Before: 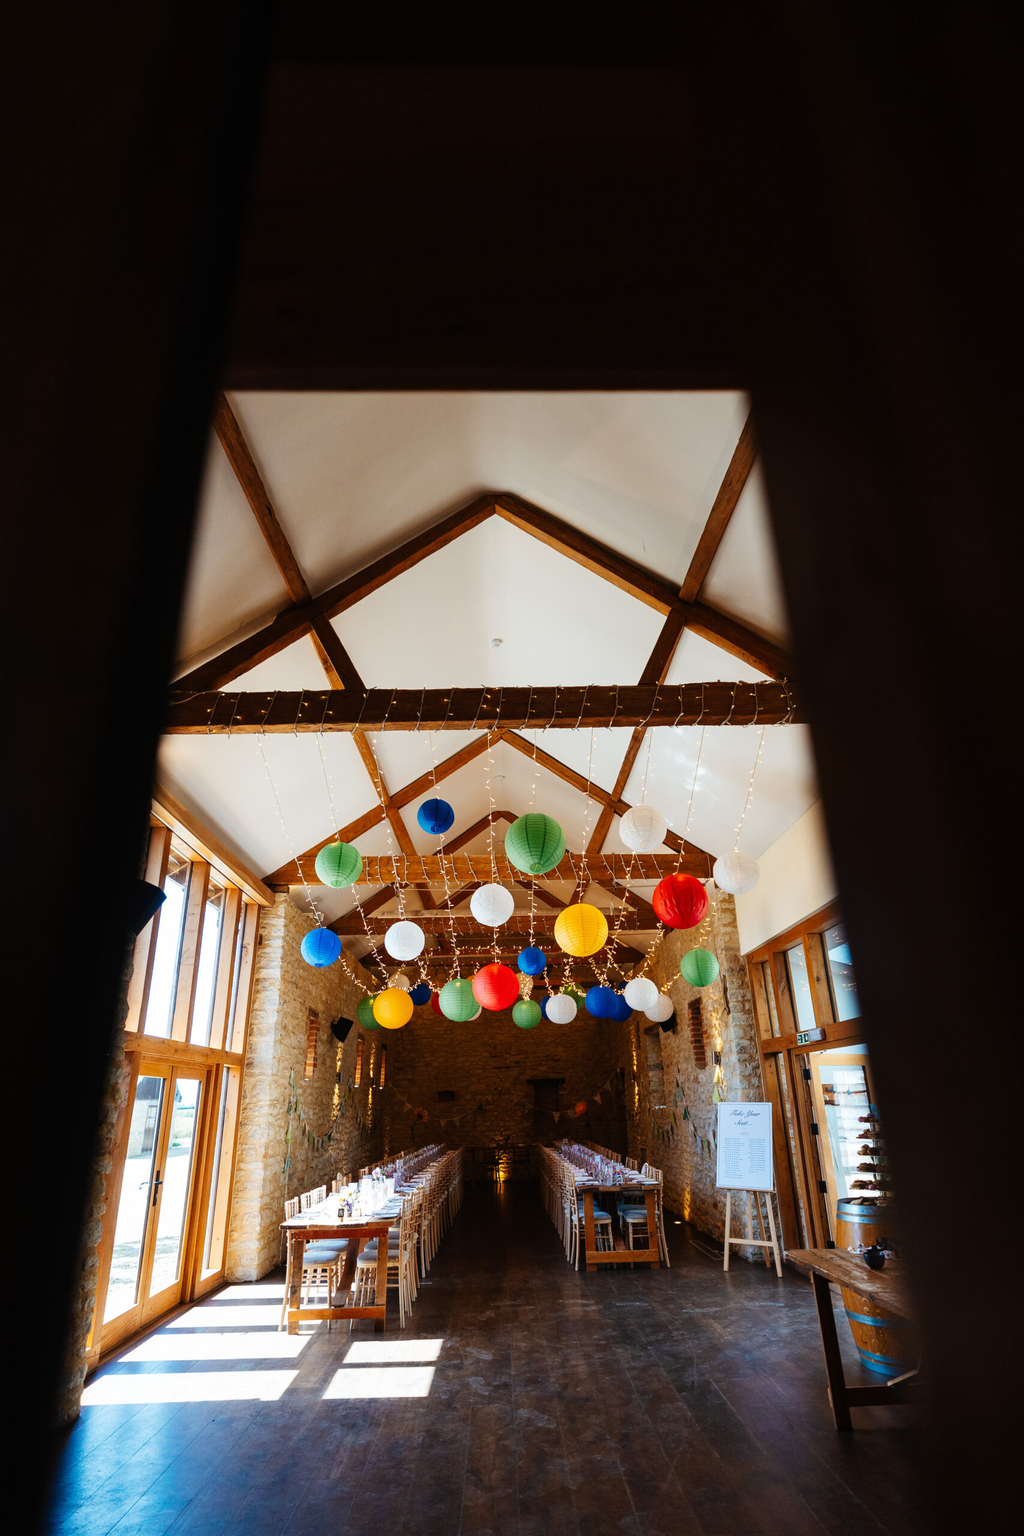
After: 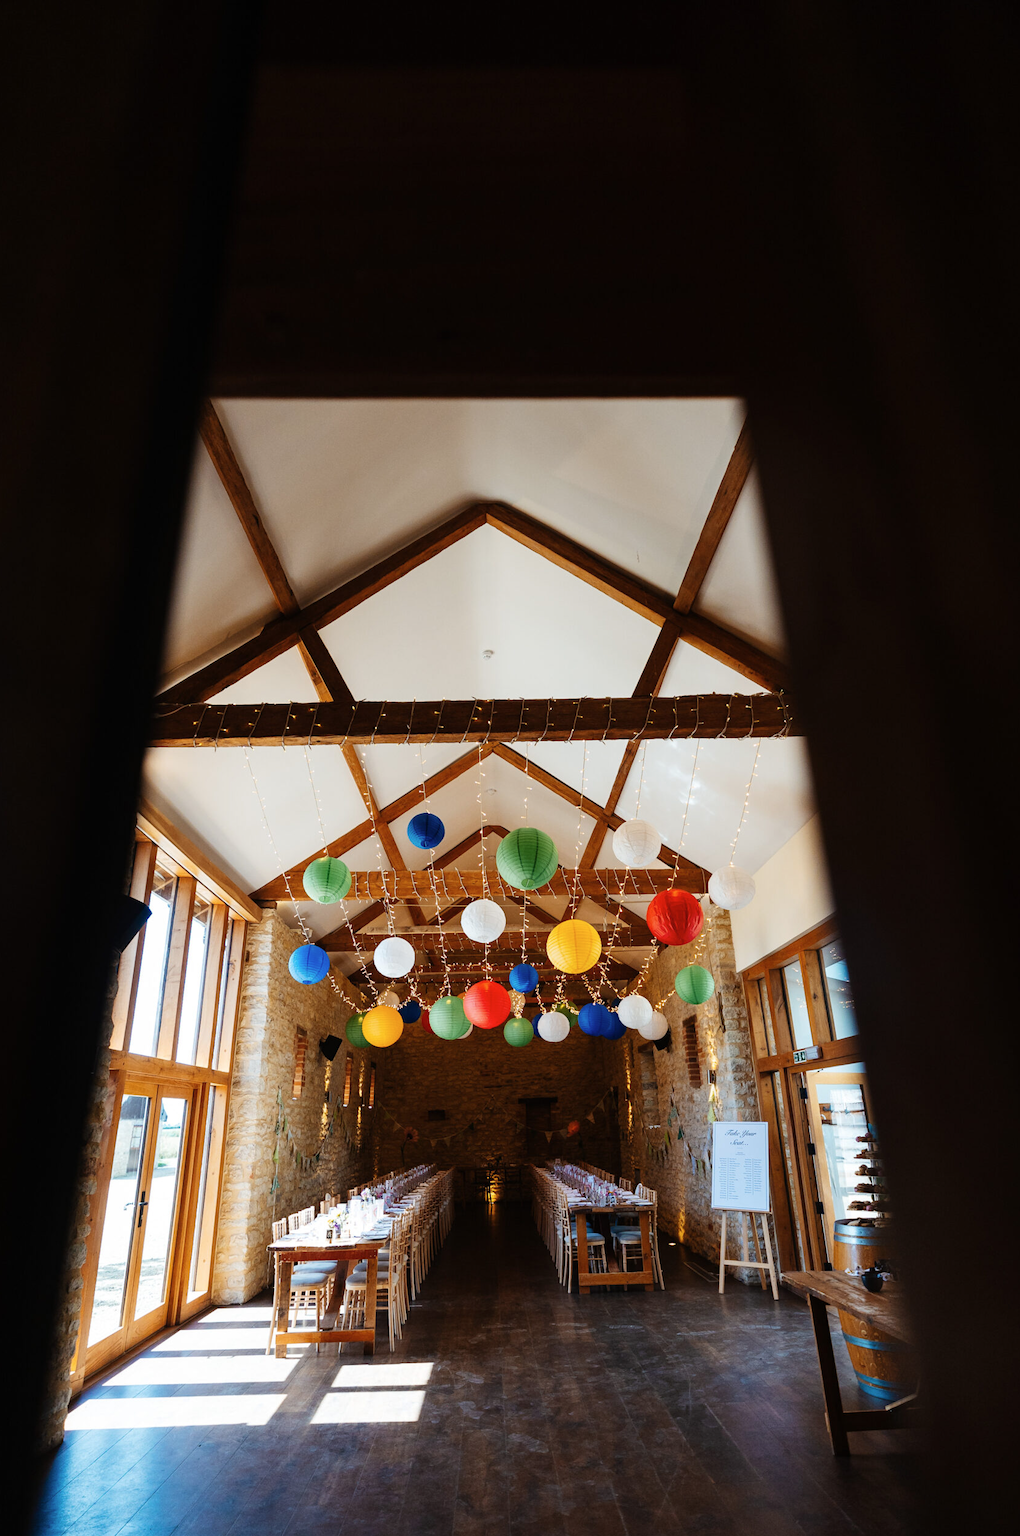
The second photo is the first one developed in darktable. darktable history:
contrast brightness saturation: saturation -0.064
crop: left 1.723%, right 0.283%, bottom 1.713%
